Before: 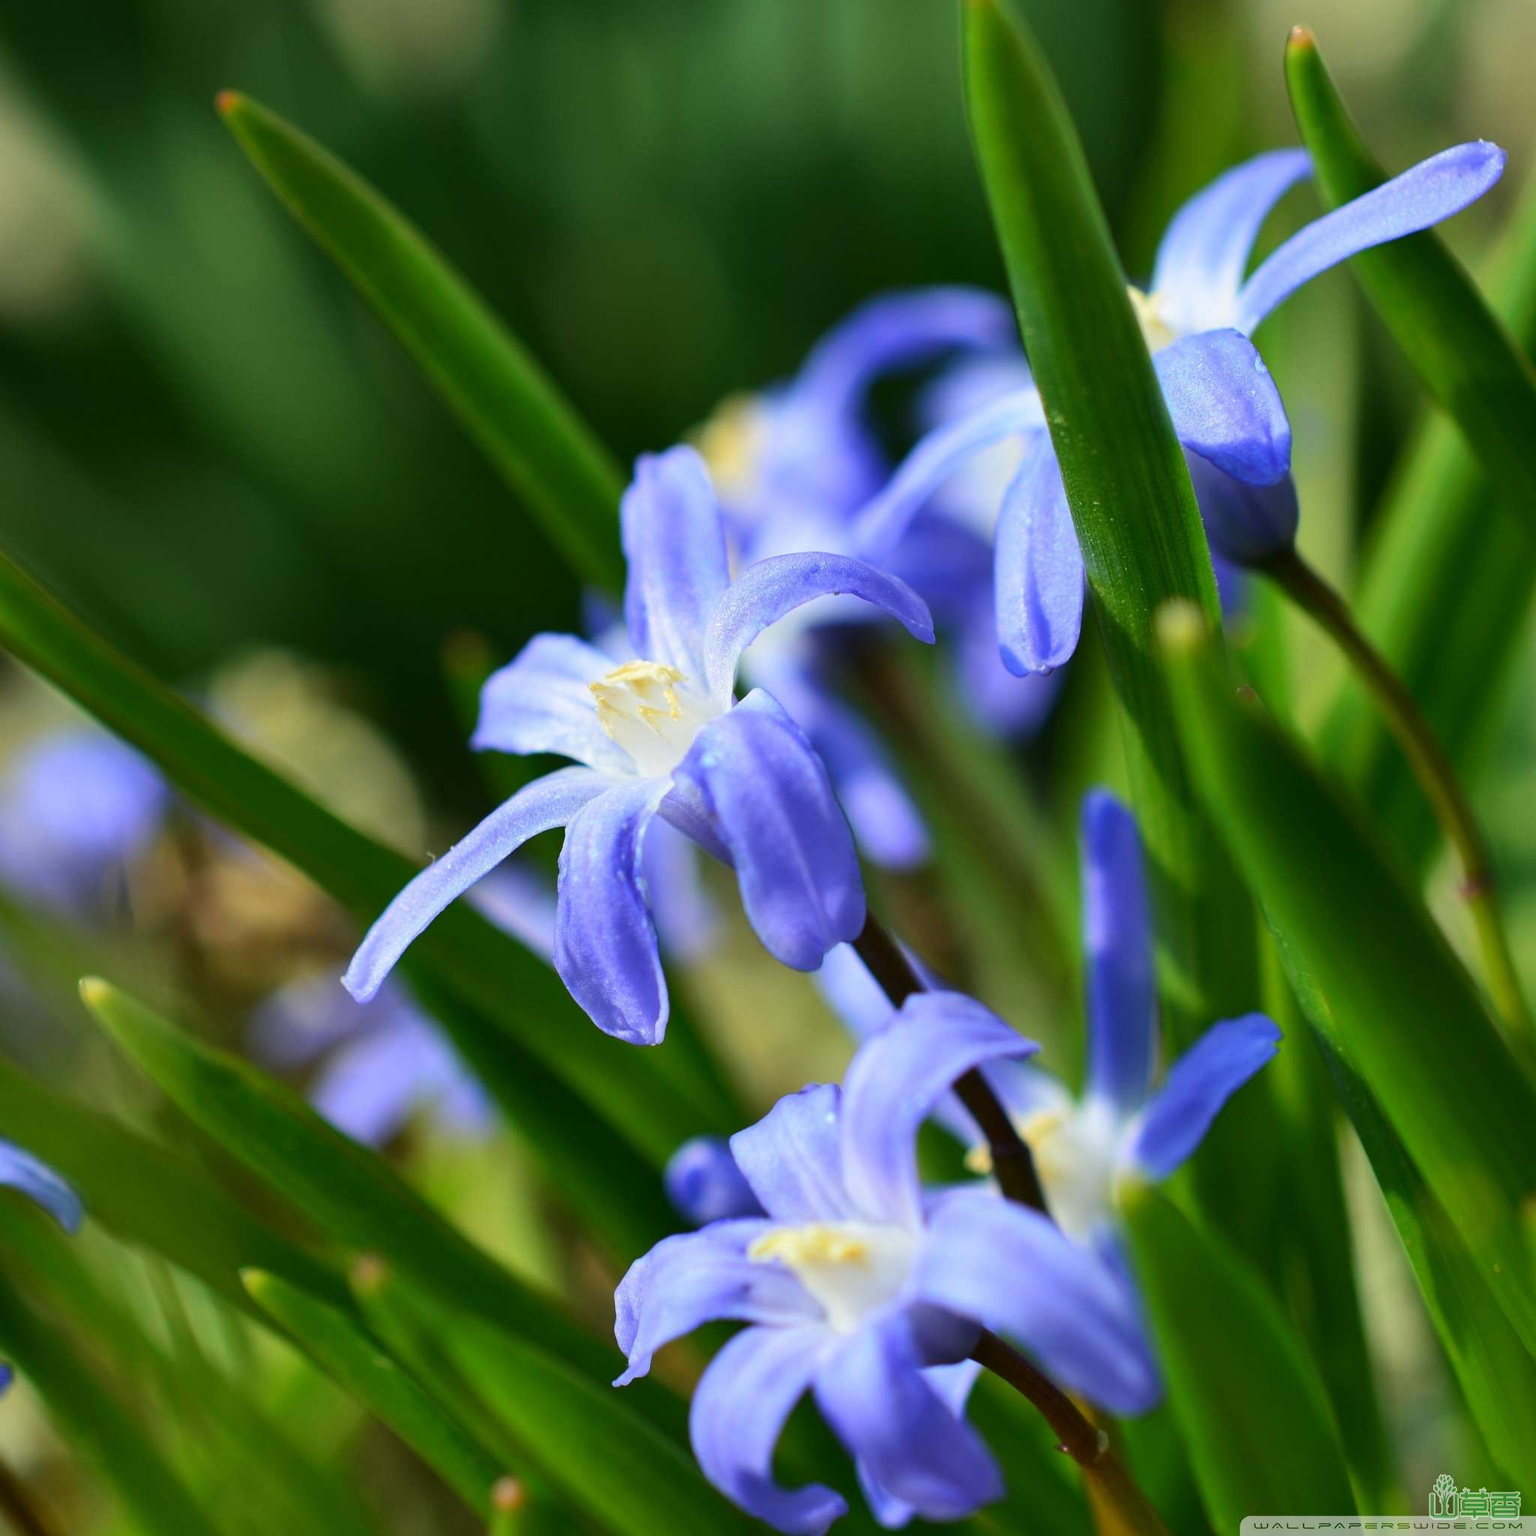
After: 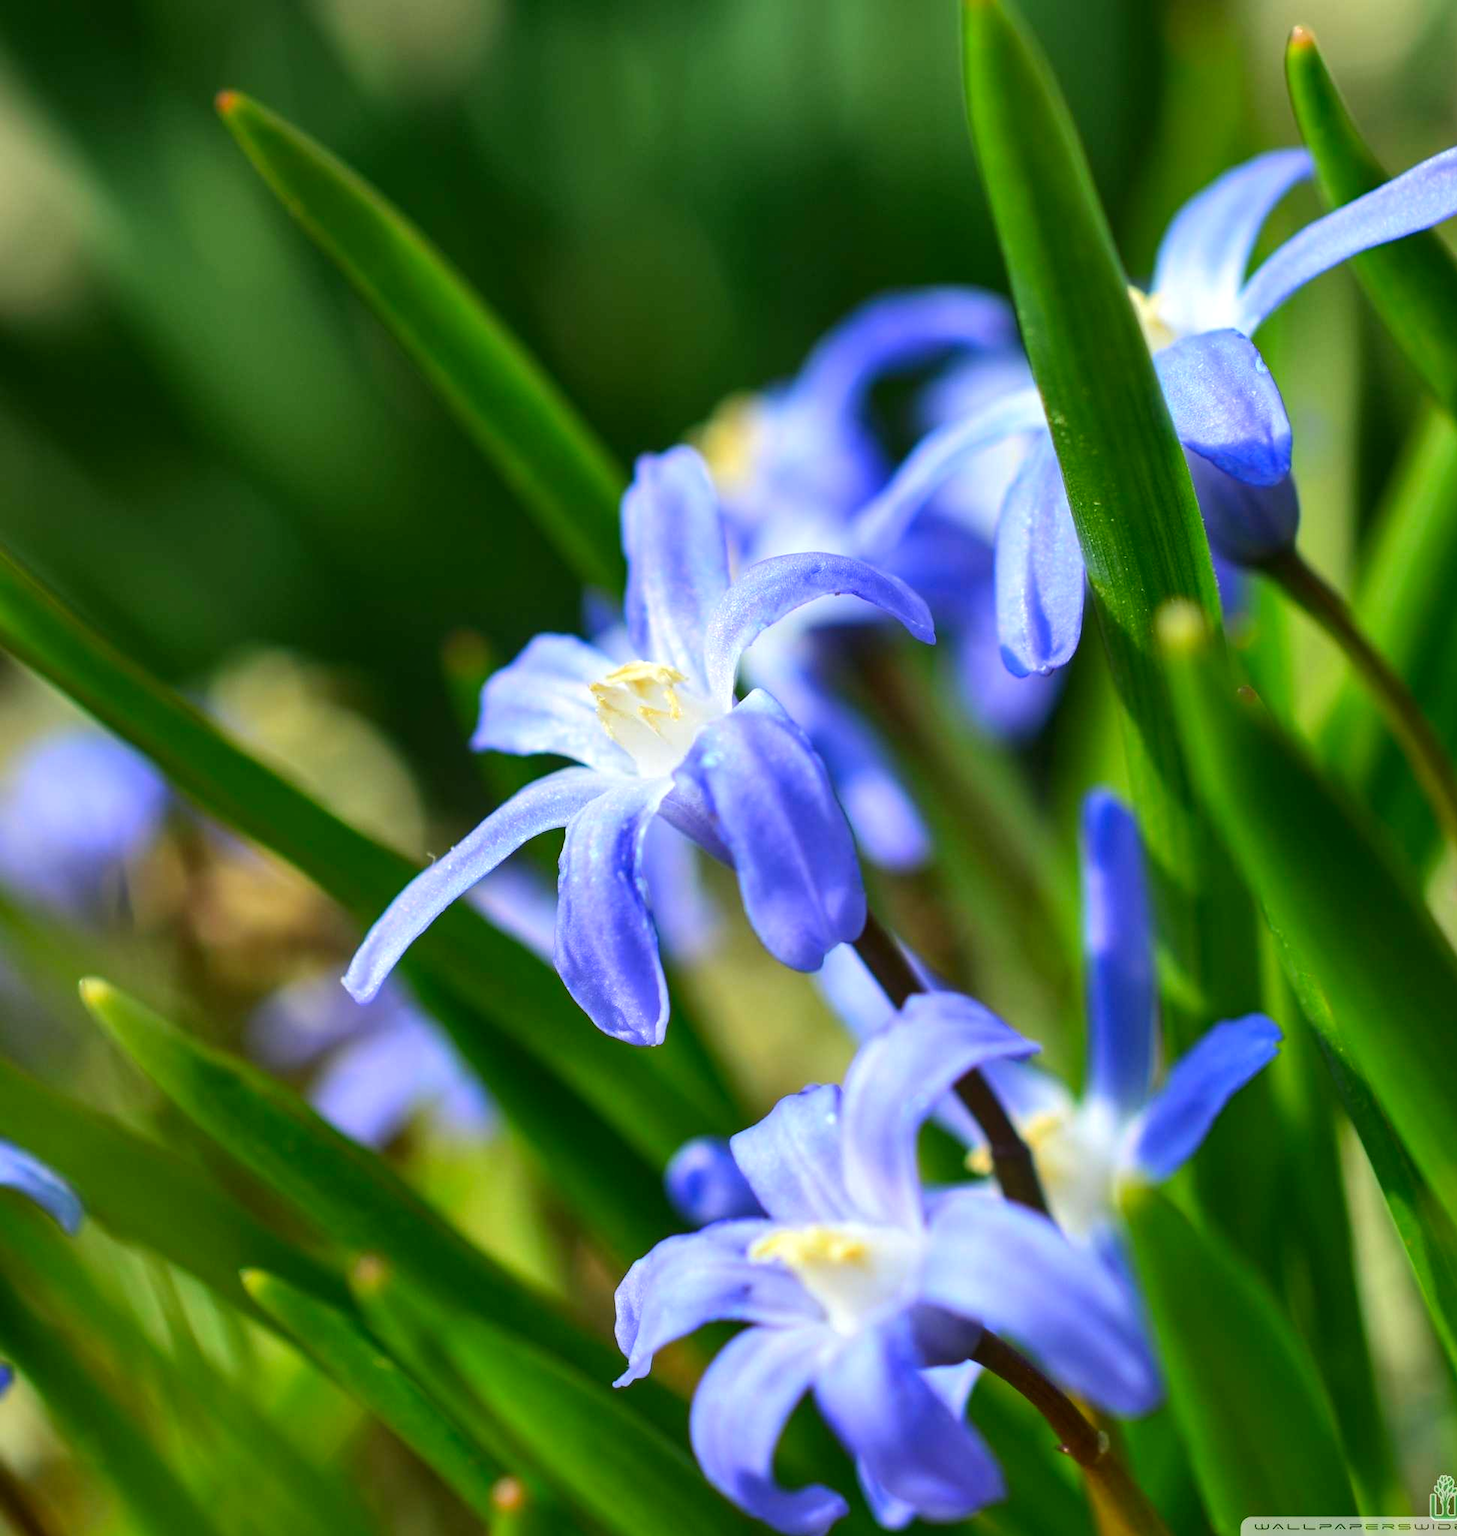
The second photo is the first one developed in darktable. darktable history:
color correction: highlights b* -0.055, saturation 1.13
local contrast: detail 115%
crop and rotate: left 0%, right 5.166%
exposure: exposure 0.291 EV, compensate highlight preservation false
